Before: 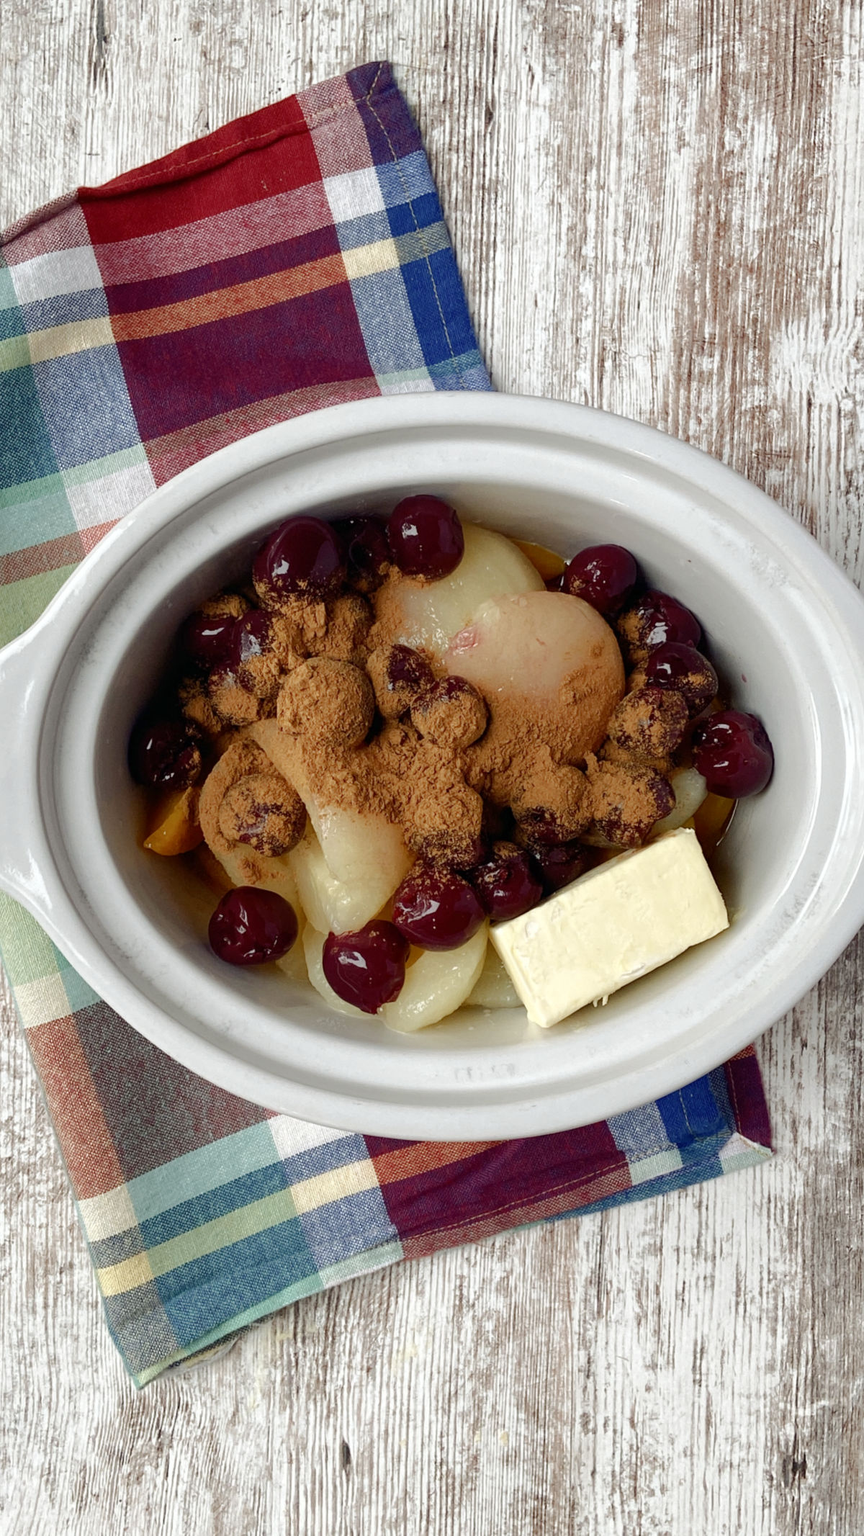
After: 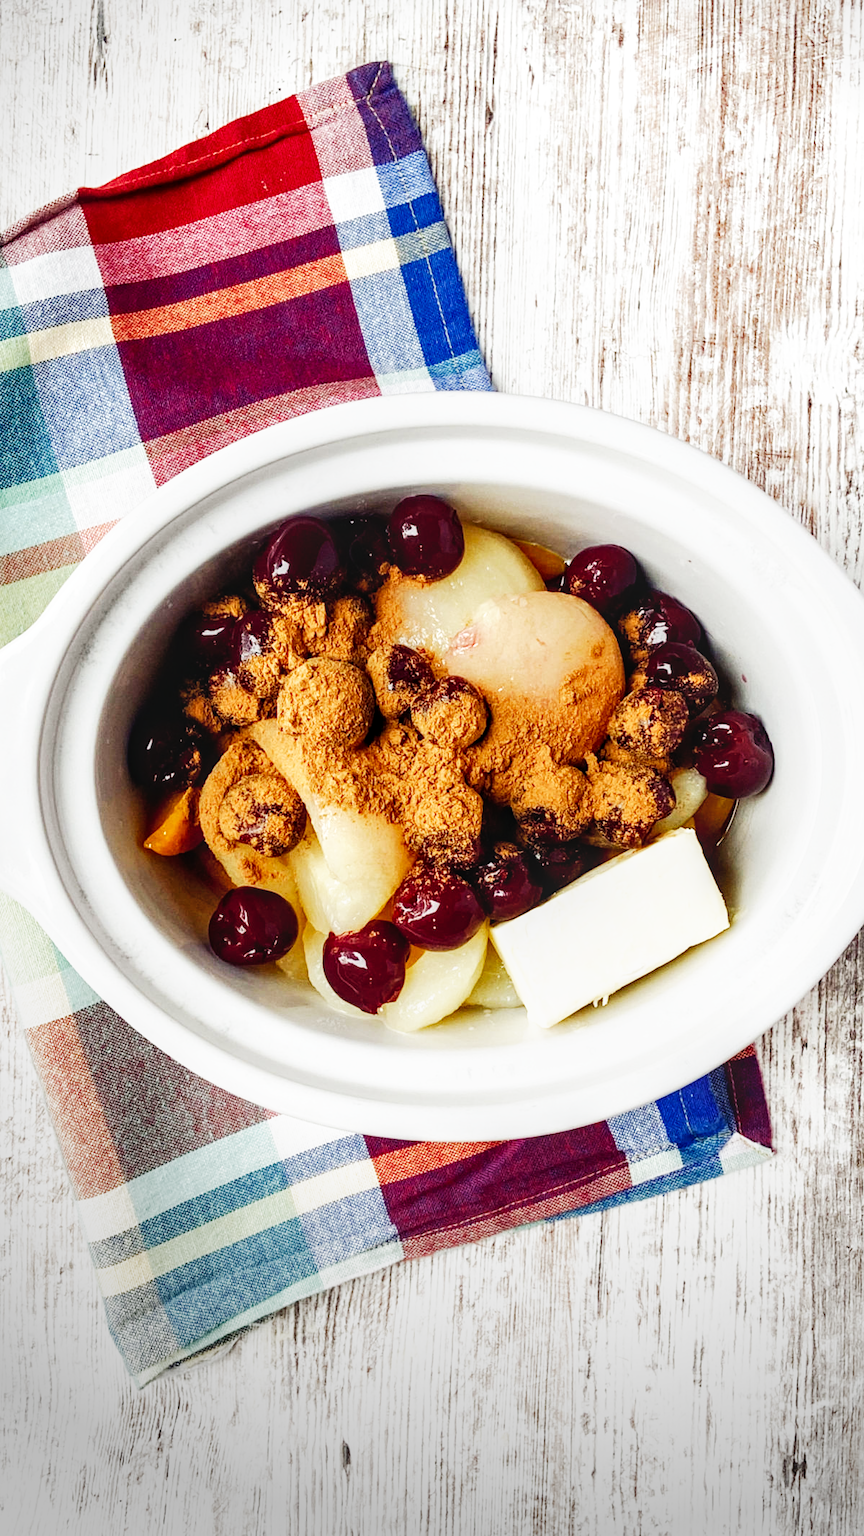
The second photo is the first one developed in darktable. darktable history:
local contrast: on, module defaults
vignetting: fall-off start 73.57%, center (0.22, -0.235)
base curve: curves: ch0 [(0, 0) (0.007, 0.004) (0.027, 0.03) (0.046, 0.07) (0.207, 0.54) (0.442, 0.872) (0.673, 0.972) (1, 1)], preserve colors none
